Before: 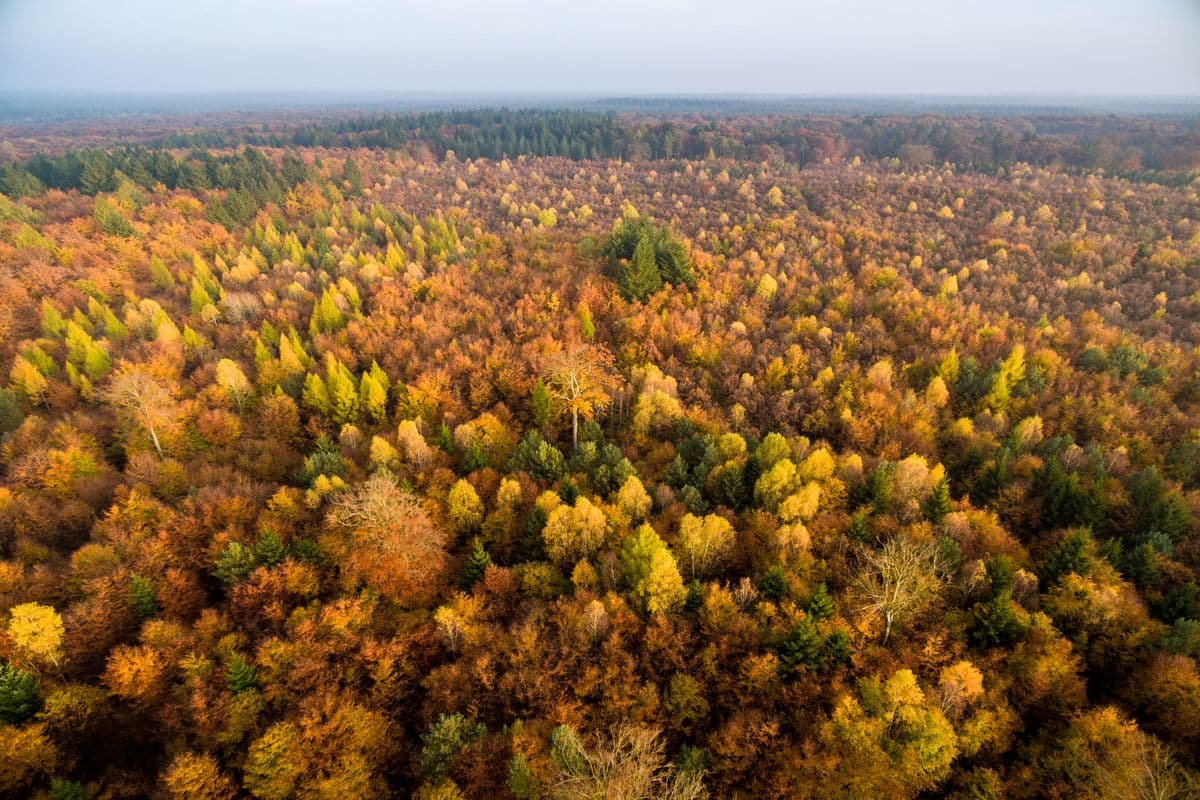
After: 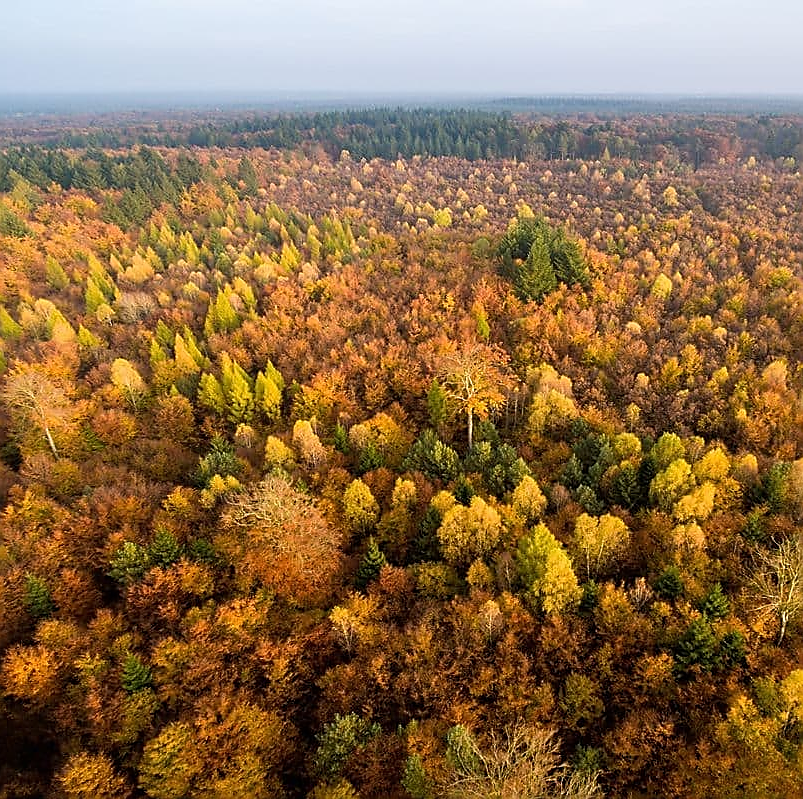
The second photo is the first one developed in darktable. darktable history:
crop and rotate: left 8.799%, right 24.258%
sharpen: radius 1.363, amount 1.268, threshold 0.704
